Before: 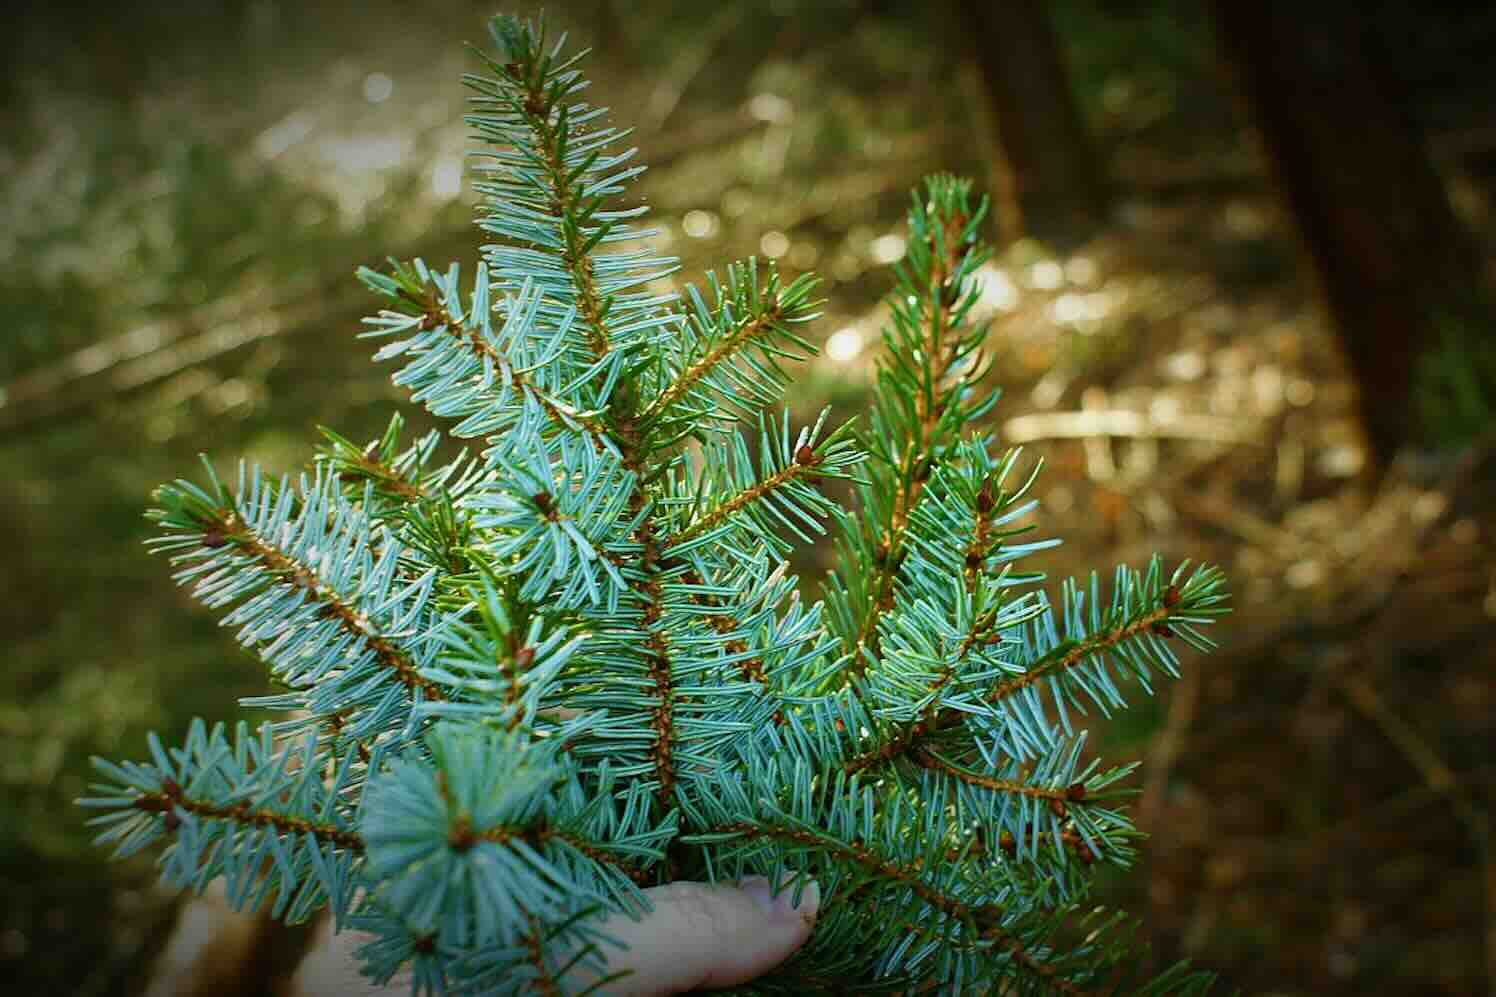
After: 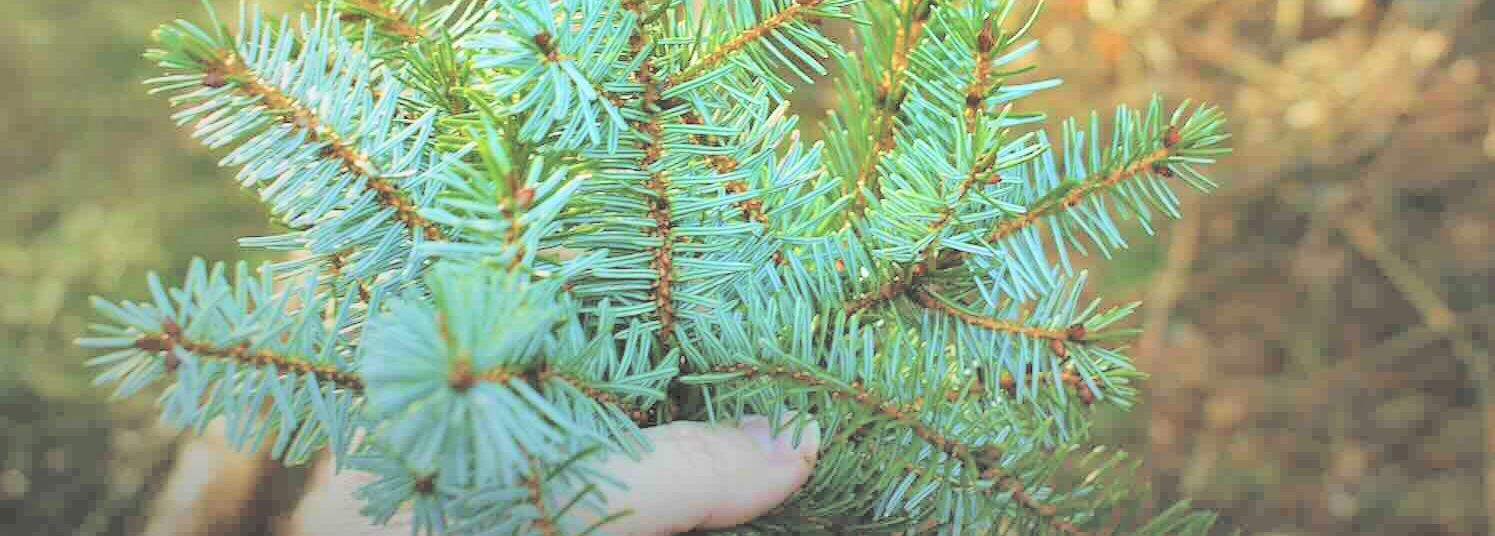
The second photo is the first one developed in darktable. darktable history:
crop and rotate: top 46.237%
contrast equalizer: y [[0.5 ×6], [0.5 ×6], [0.5, 0.5, 0.501, 0.545, 0.707, 0.863], [0 ×6], [0 ×6]]
shadows and highlights: shadows 49, highlights -41, soften with gaussian
contrast brightness saturation: brightness 1
